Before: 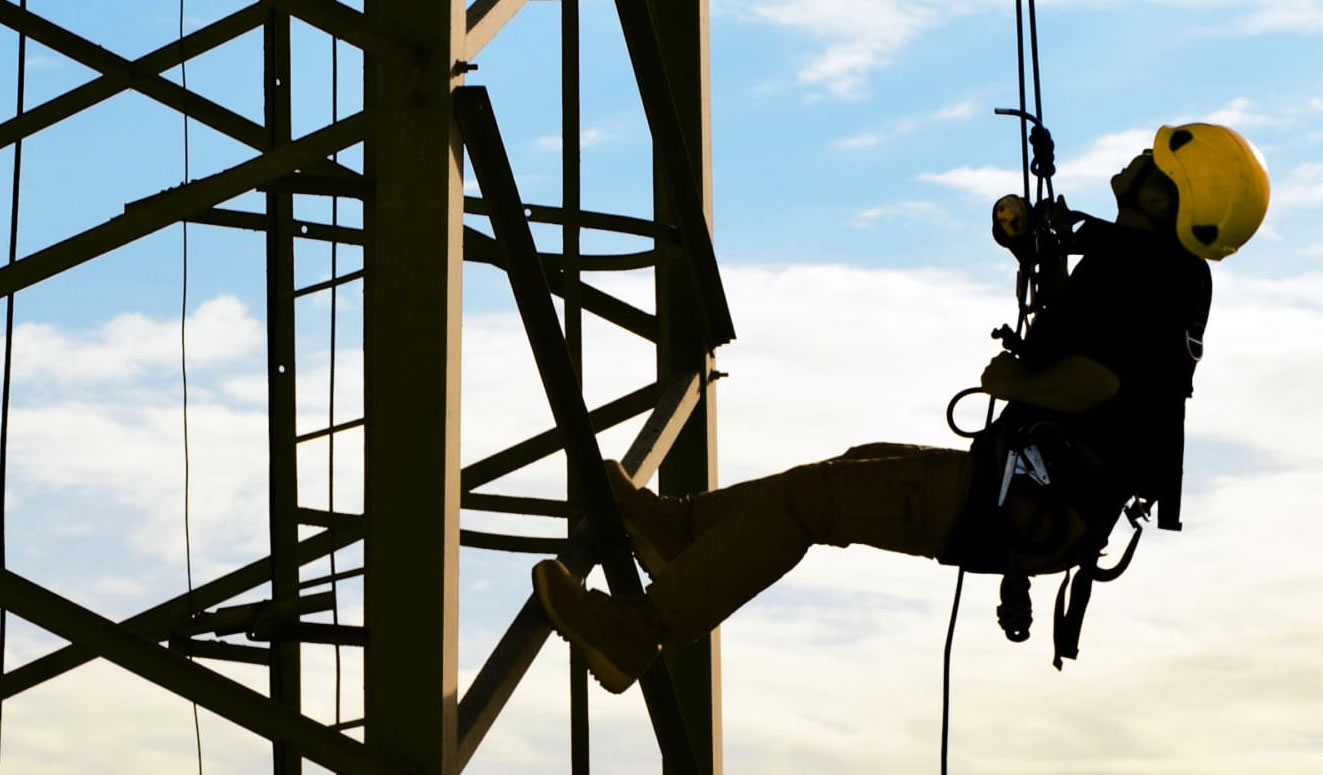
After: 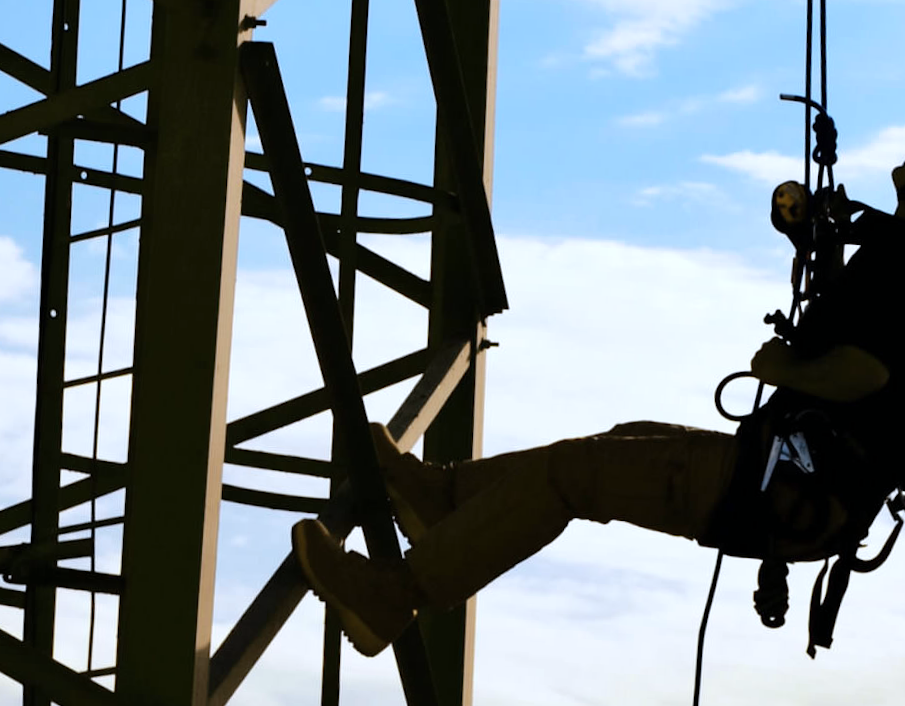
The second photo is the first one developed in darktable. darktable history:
crop and rotate: angle -3.27°, left 14.277%, top 0.028%, right 10.766%, bottom 0.028%
contrast brightness saturation: saturation -0.05
white balance: red 0.974, blue 1.044
color correction: highlights a* -0.137, highlights b* -5.91, shadows a* -0.137, shadows b* -0.137
